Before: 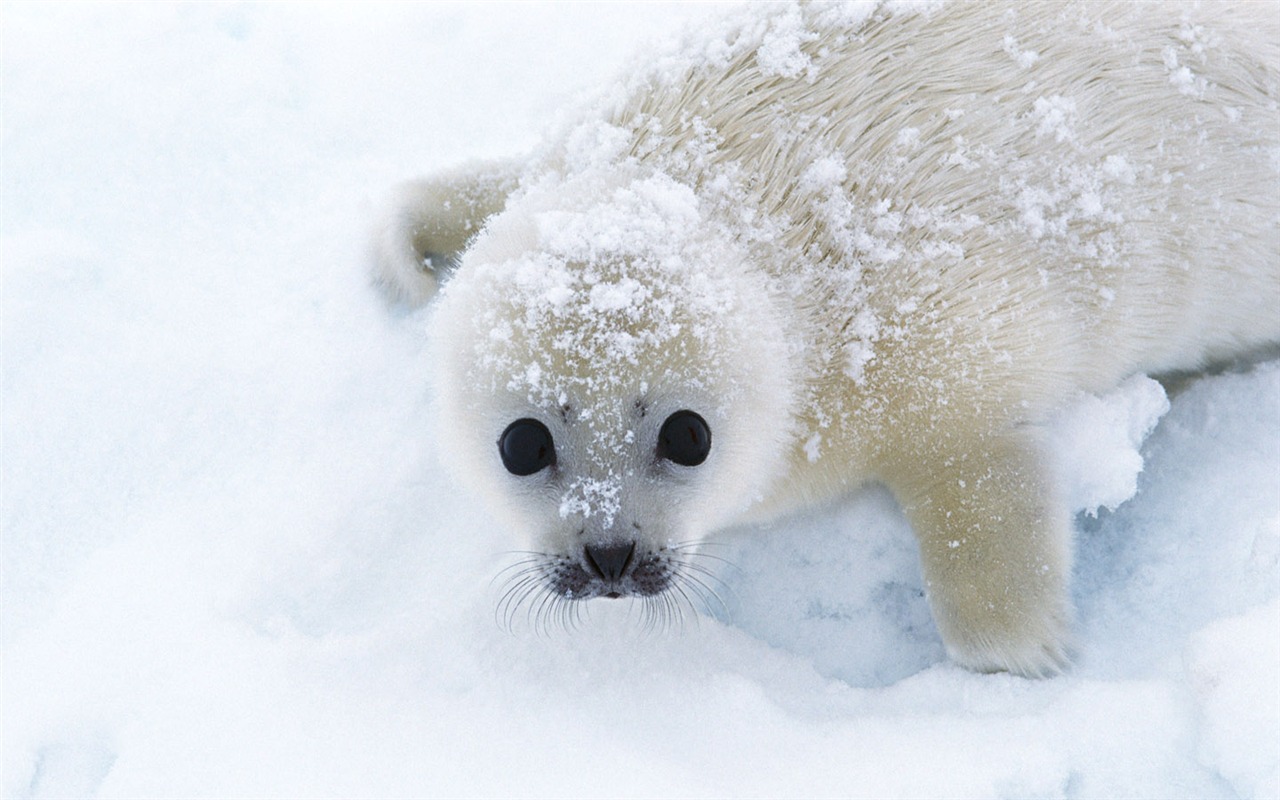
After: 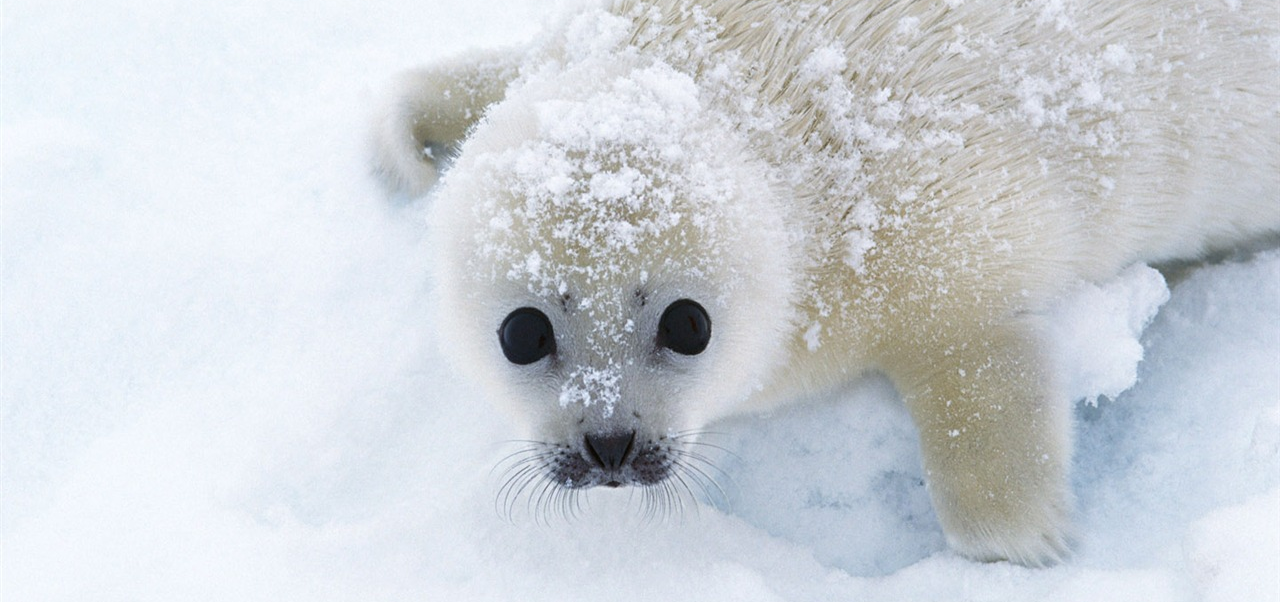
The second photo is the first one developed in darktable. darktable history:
color correction: highlights b* 0.06, saturation 0.994
crop: top 13.977%, bottom 10.762%
